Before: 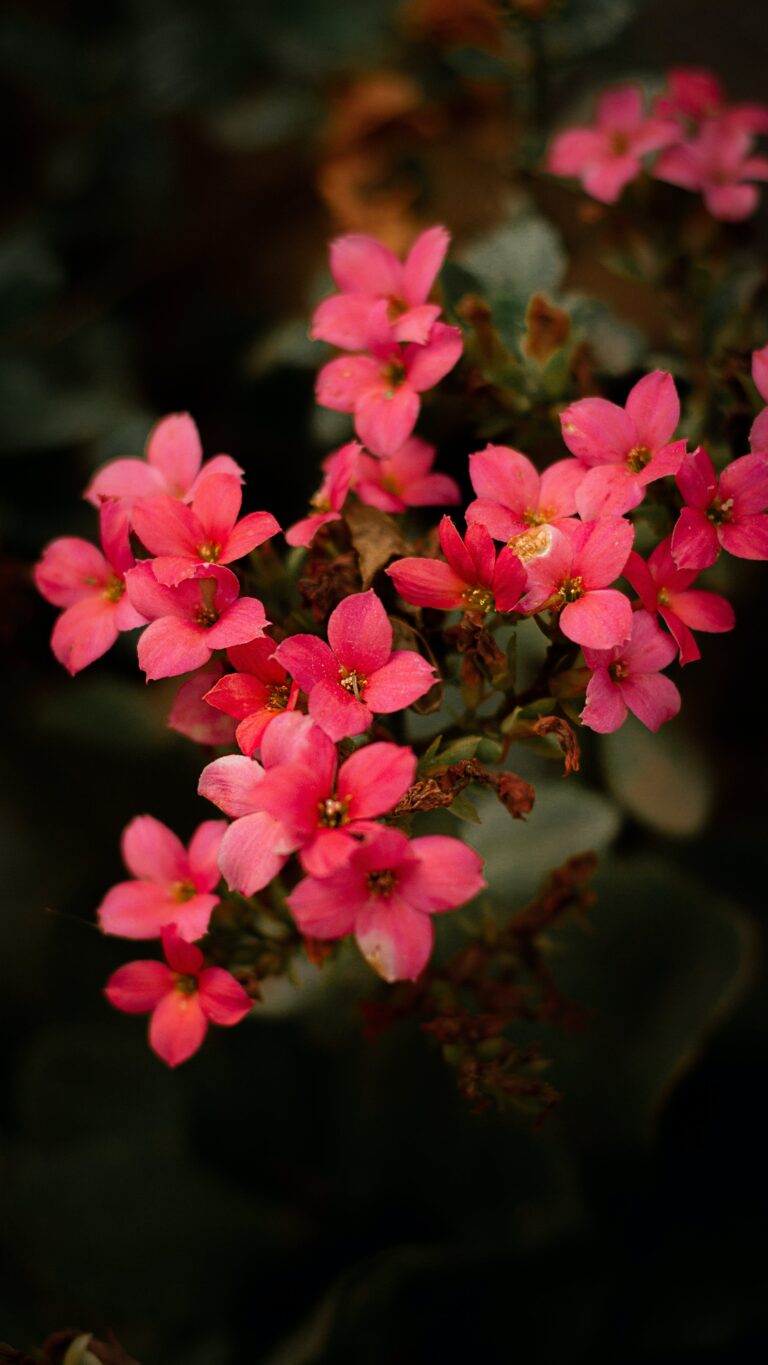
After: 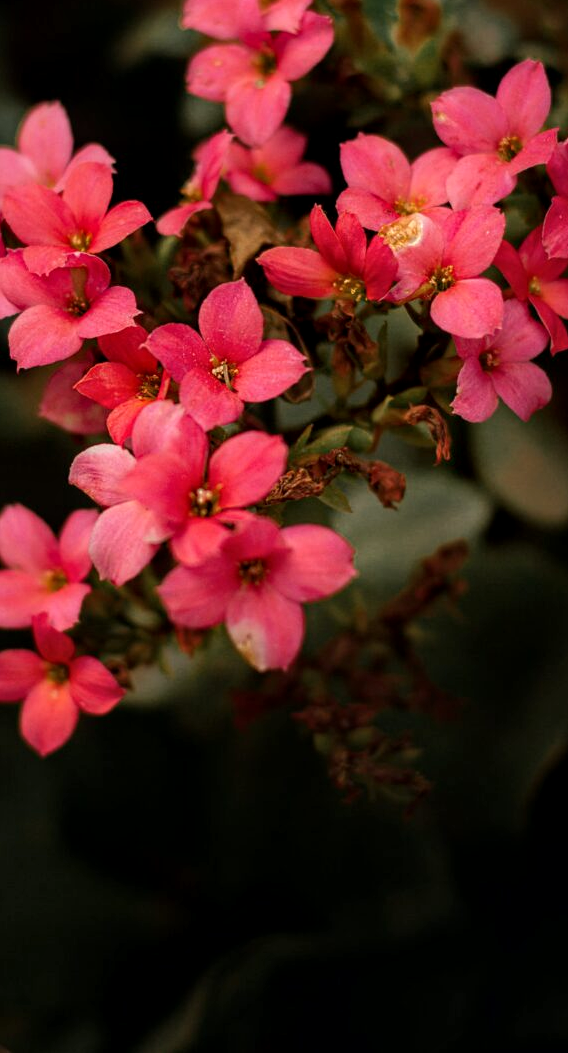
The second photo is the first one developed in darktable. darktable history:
crop: left 16.871%, top 22.857%, right 9.116%
local contrast: on, module defaults
